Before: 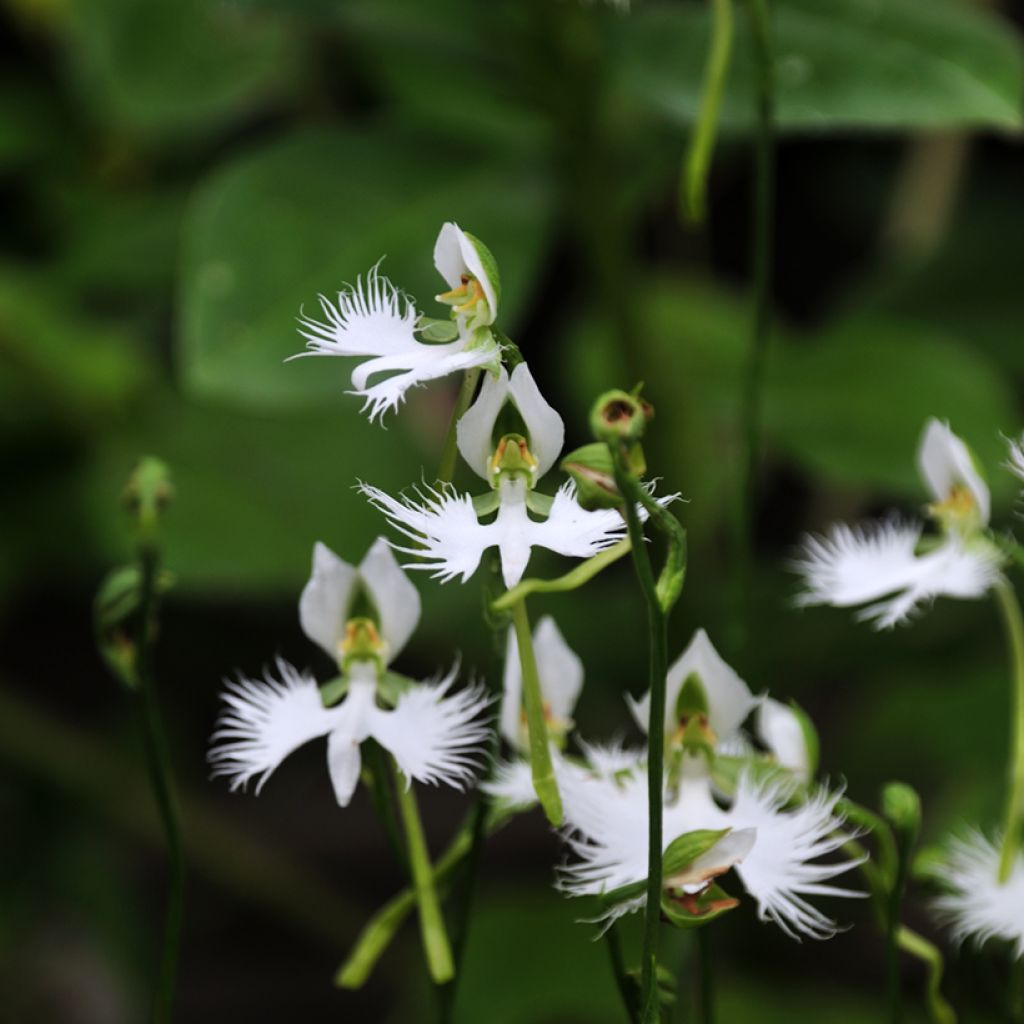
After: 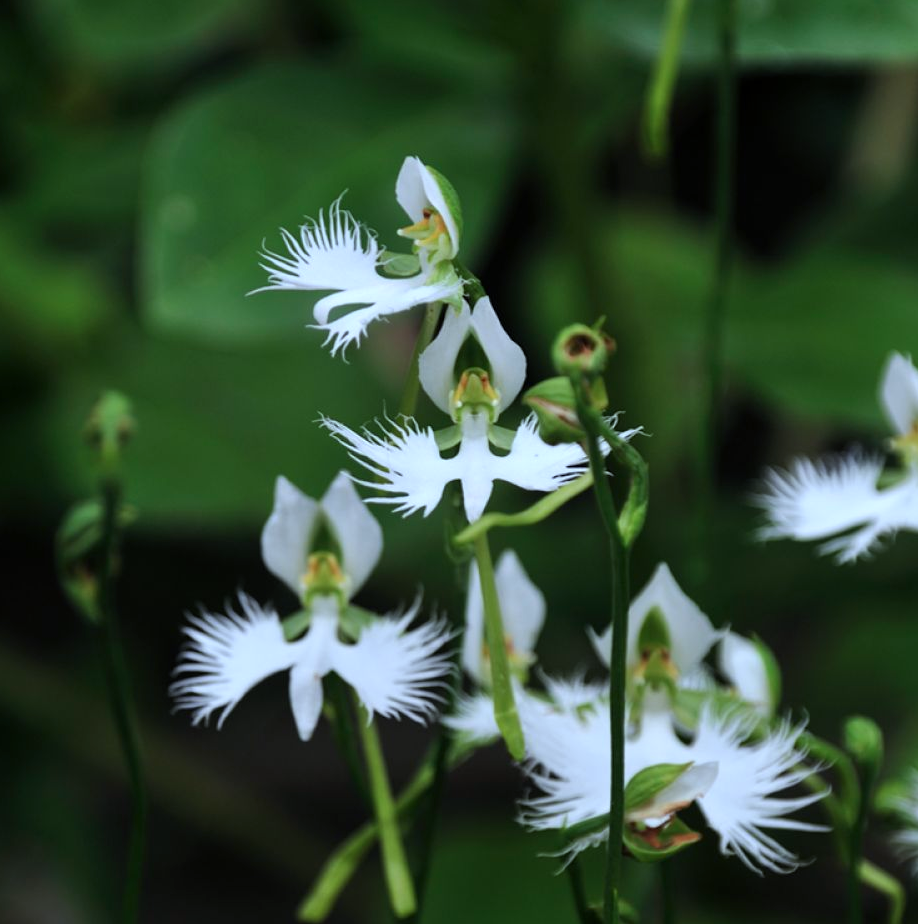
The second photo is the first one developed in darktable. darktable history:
color calibration: illuminant F (fluorescent), F source F9 (Cool White Deluxe 4150 K) – high CRI, x 0.374, y 0.373, temperature 4152.46 K
crop: left 3.772%, top 6.489%, right 6.528%, bottom 3.263%
